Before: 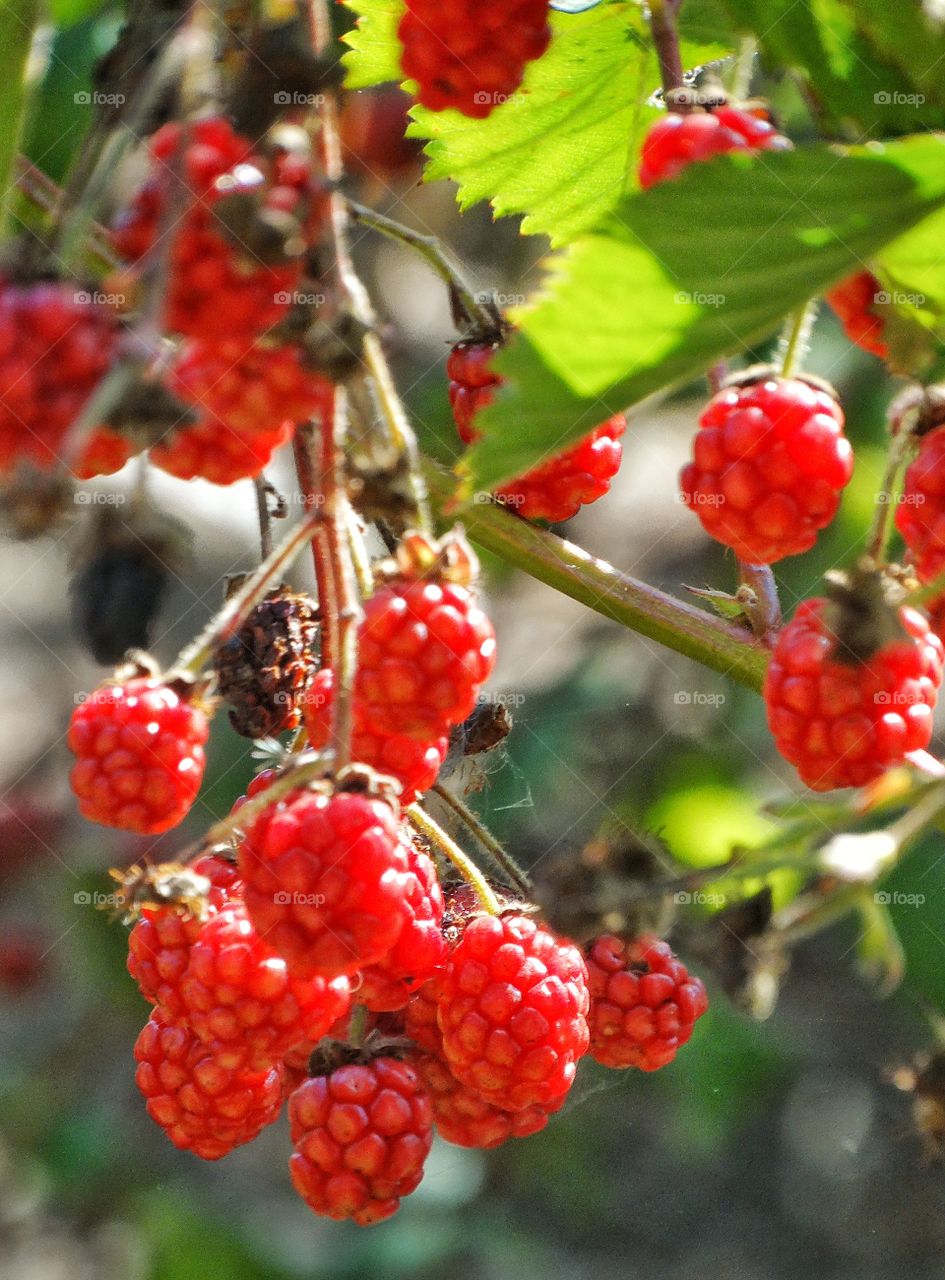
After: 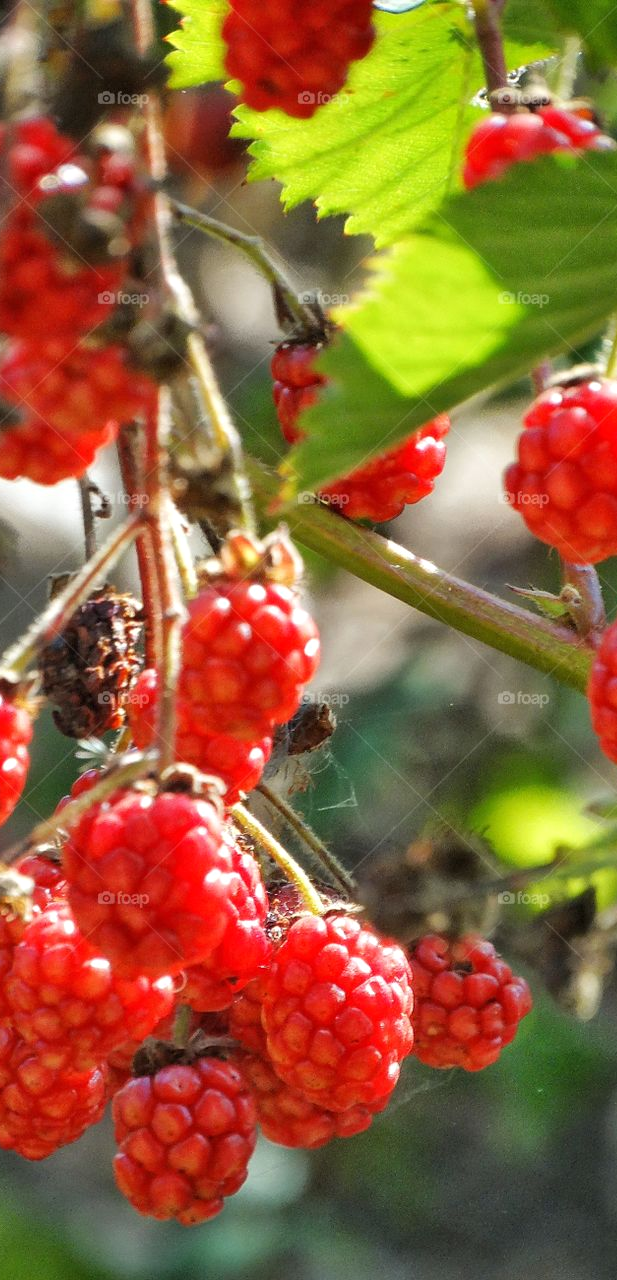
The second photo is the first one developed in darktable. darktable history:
tone equalizer: smoothing 1
crop and rotate: left 18.706%, right 15.934%
